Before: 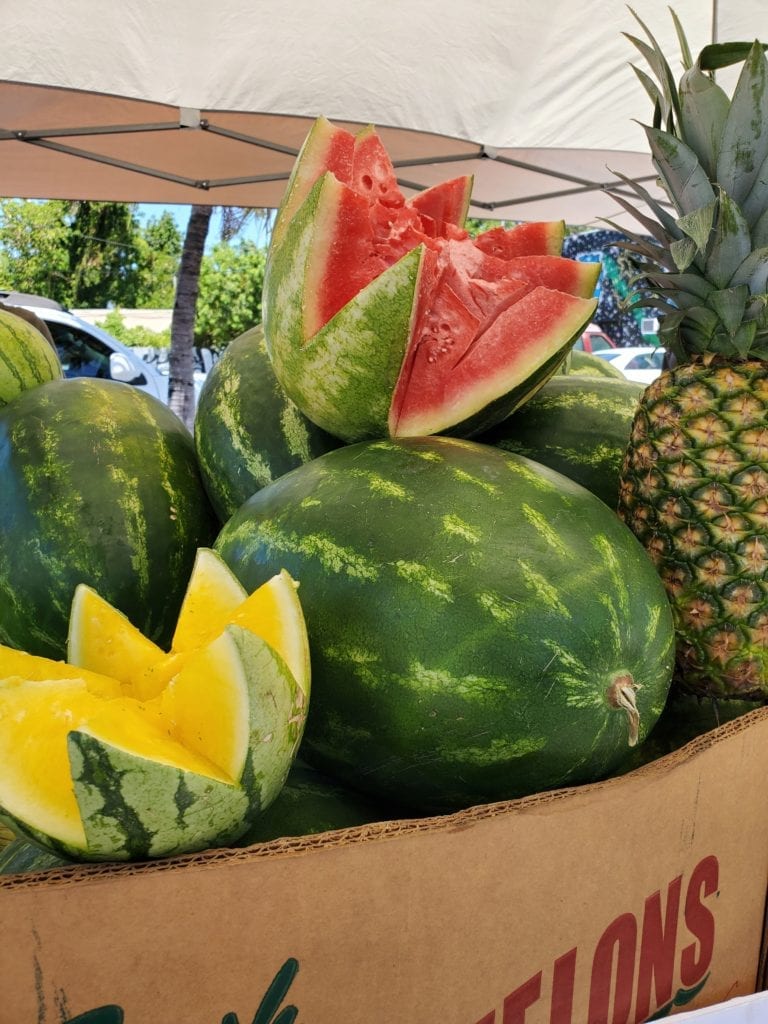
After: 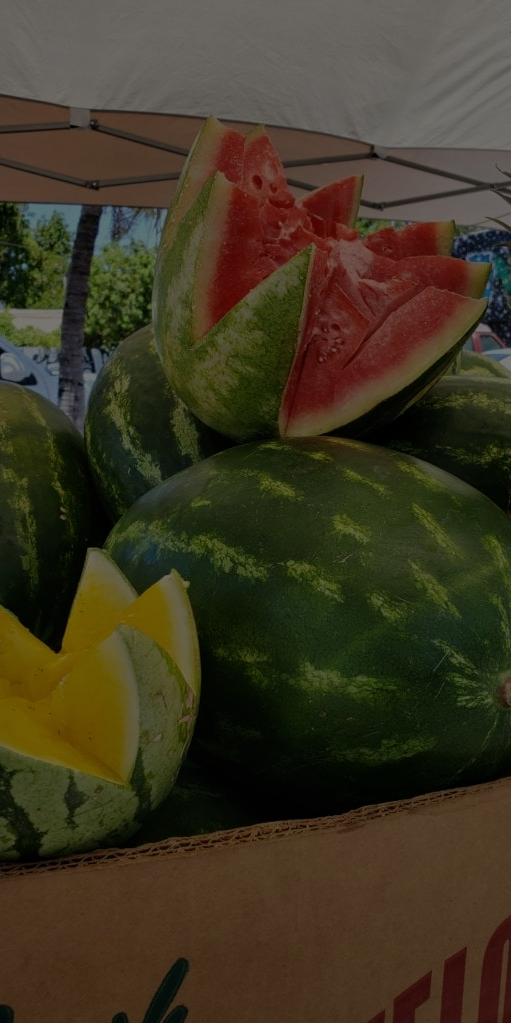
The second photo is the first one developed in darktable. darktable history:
exposure: exposure -2.446 EV, compensate highlight preservation false
crop and rotate: left 14.385%, right 18.948%
